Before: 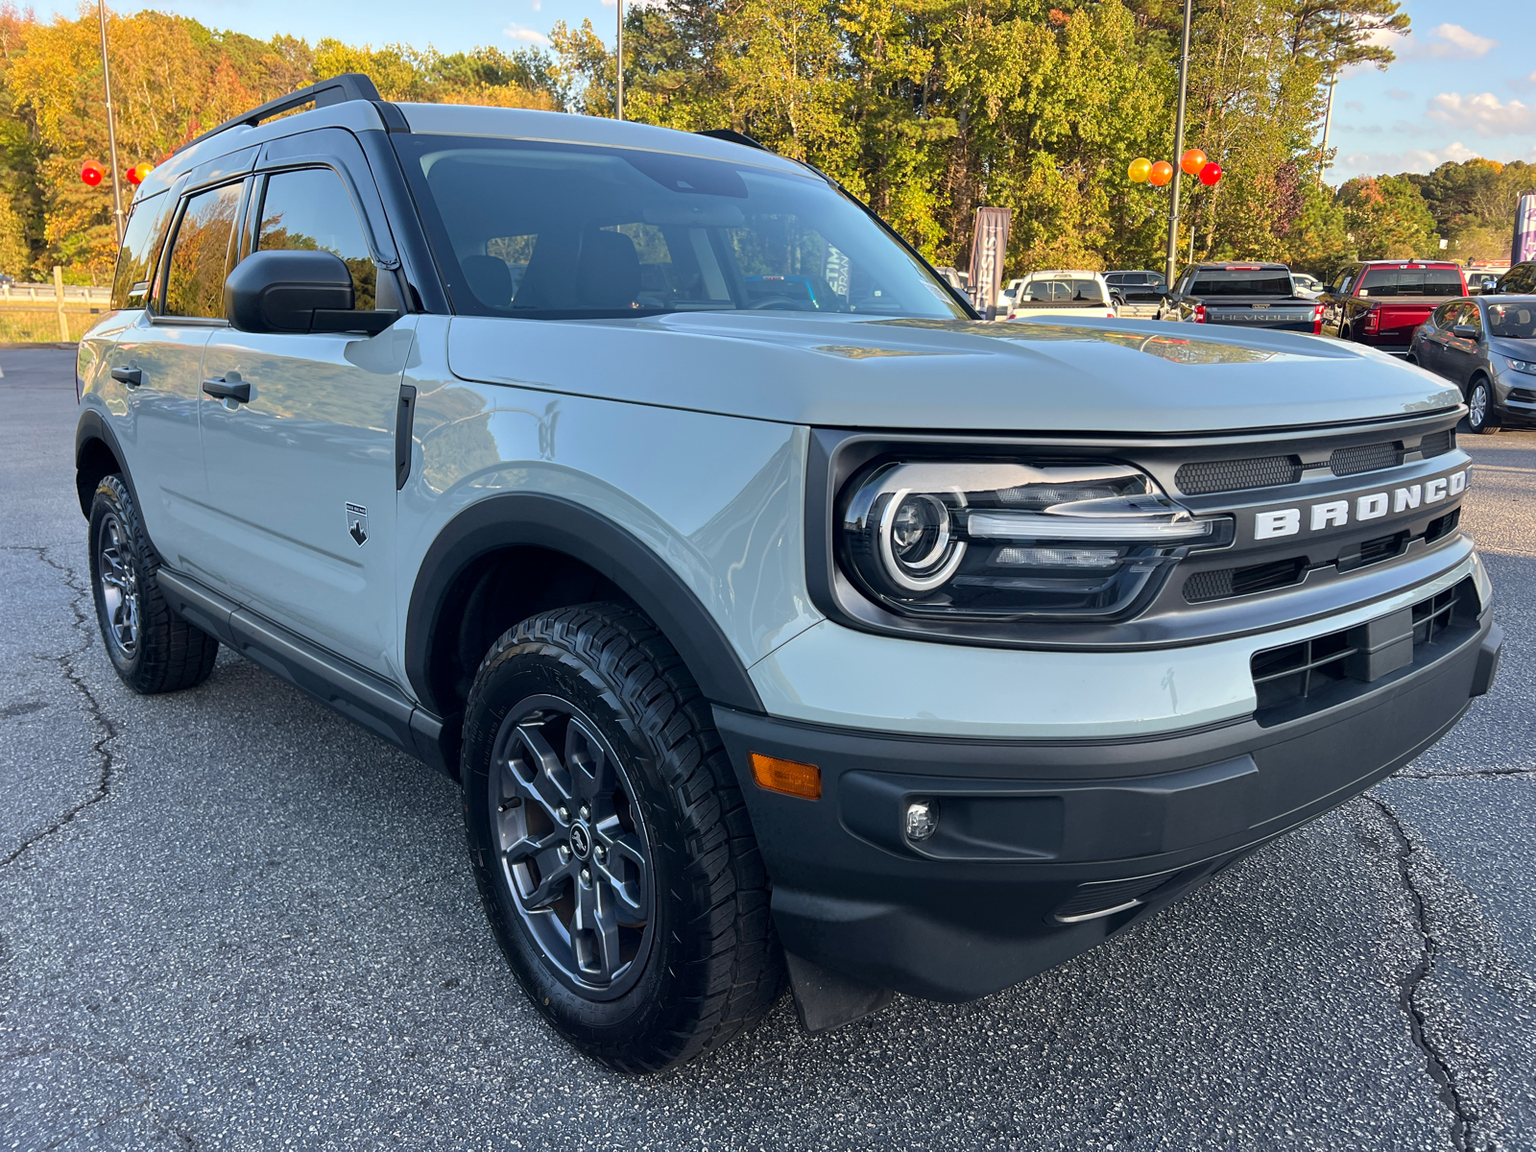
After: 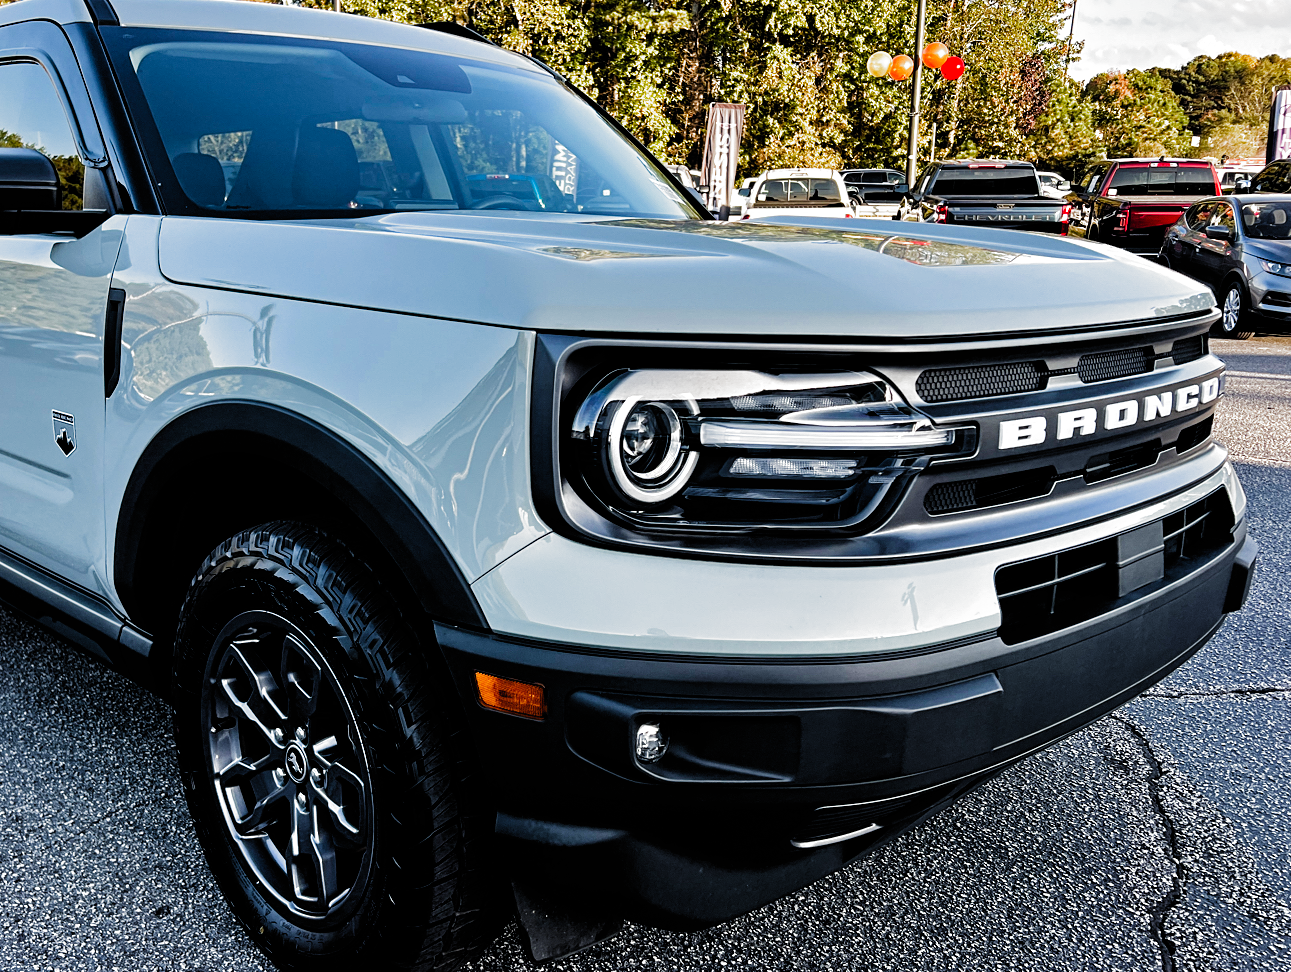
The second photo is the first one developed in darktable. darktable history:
crop: left 19.274%, top 9.441%, right 0.001%, bottom 9.554%
contrast equalizer: octaves 7, y [[0.51, 0.537, 0.559, 0.574, 0.599, 0.618], [0.5 ×6], [0.5 ×6], [0 ×6], [0 ×6]]
filmic rgb: black relative exposure -3.63 EV, white relative exposure 2.18 EV, hardness 3.64, preserve chrominance no, color science v5 (2021), contrast in shadows safe, contrast in highlights safe
